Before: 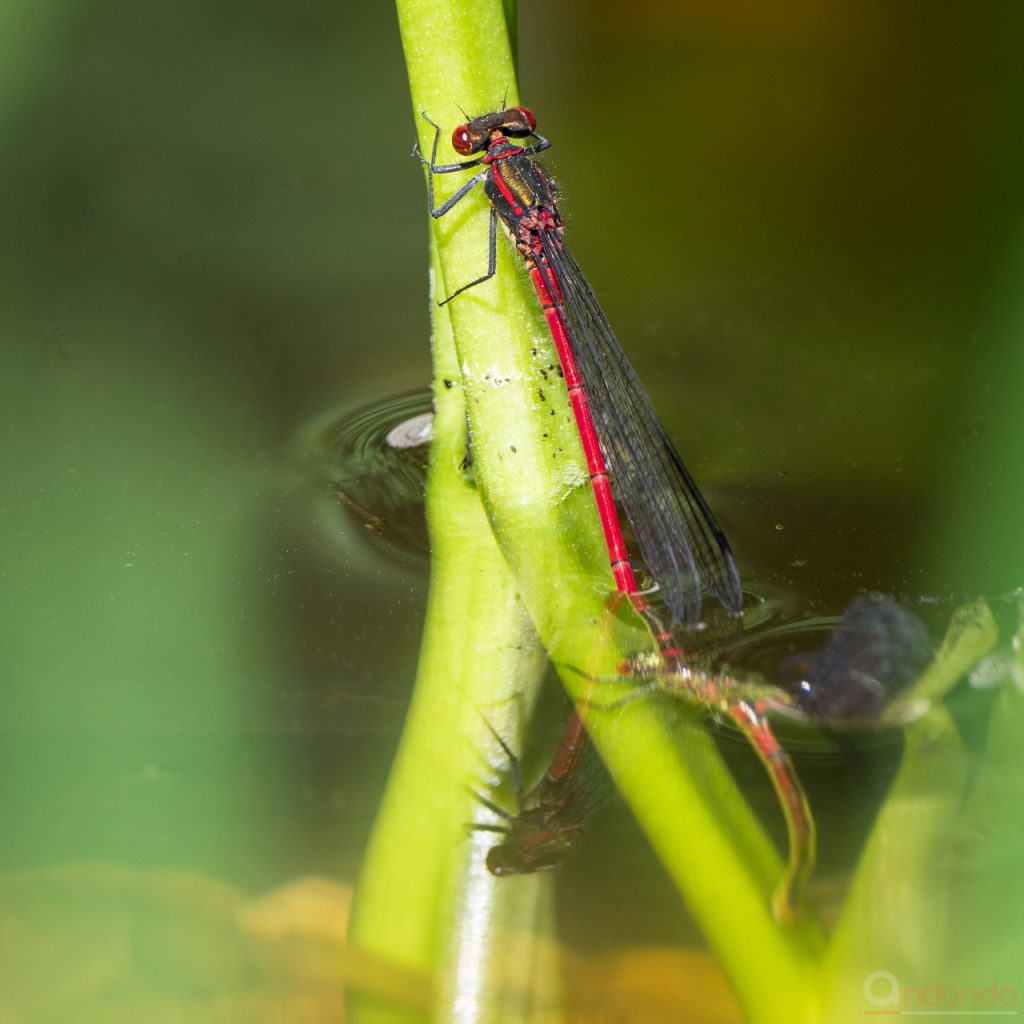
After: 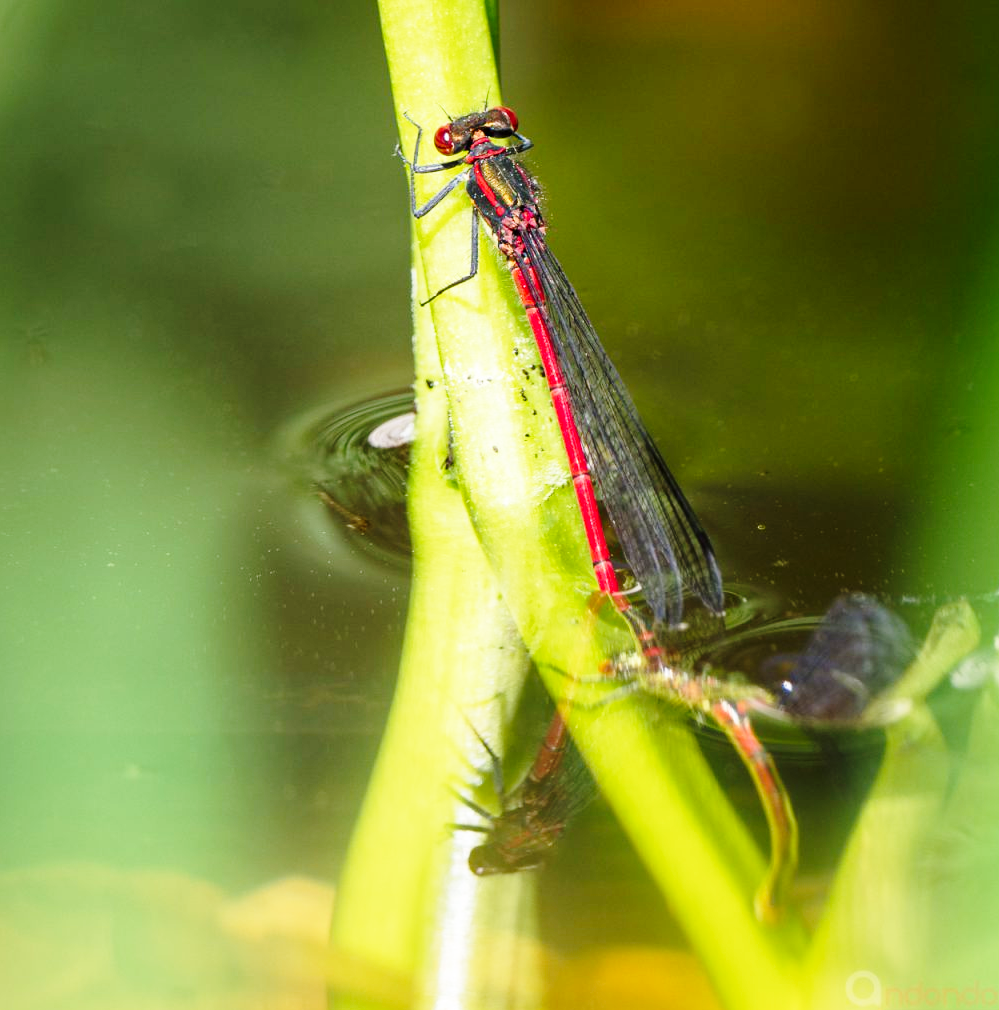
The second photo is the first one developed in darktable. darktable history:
crop and rotate: left 1.774%, right 0.633%, bottom 1.28%
base curve: curves: ch0 [(0, 0) (0.028, 0.03) (0.121, 0.232) (0.46, 0.748) (0.859, 0.968) (1, 1)], preserve colors none
